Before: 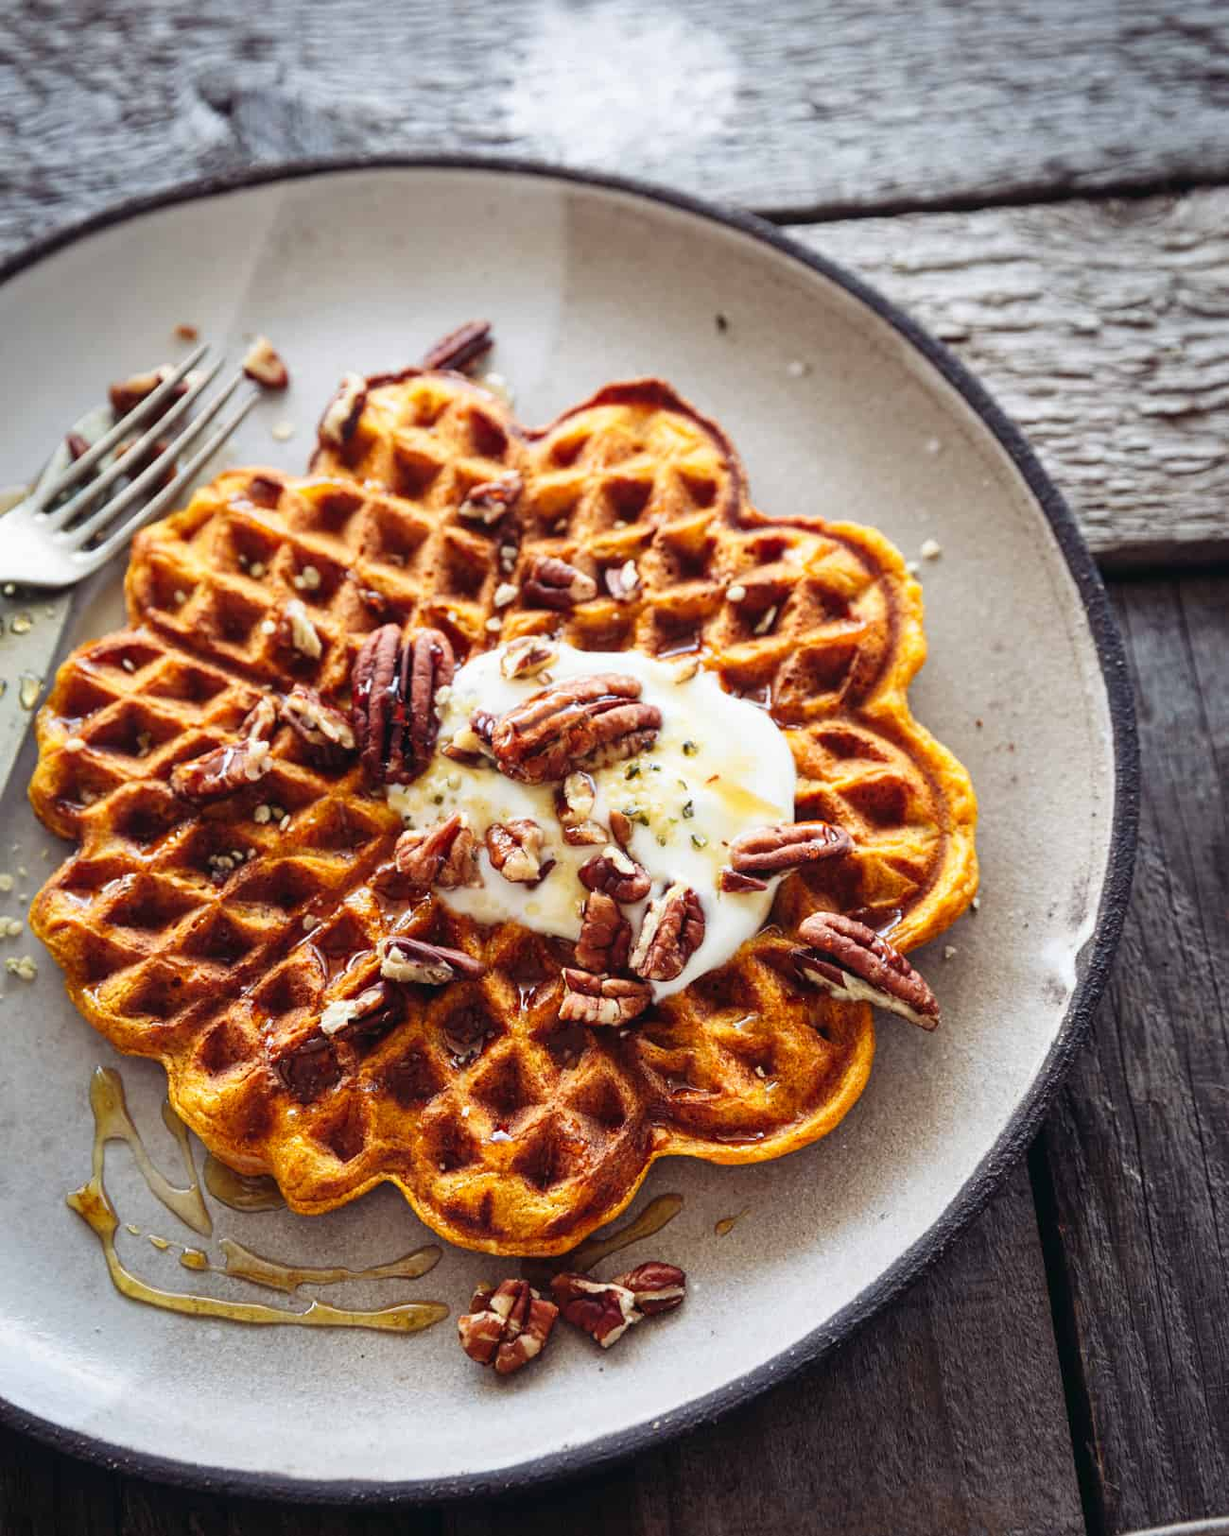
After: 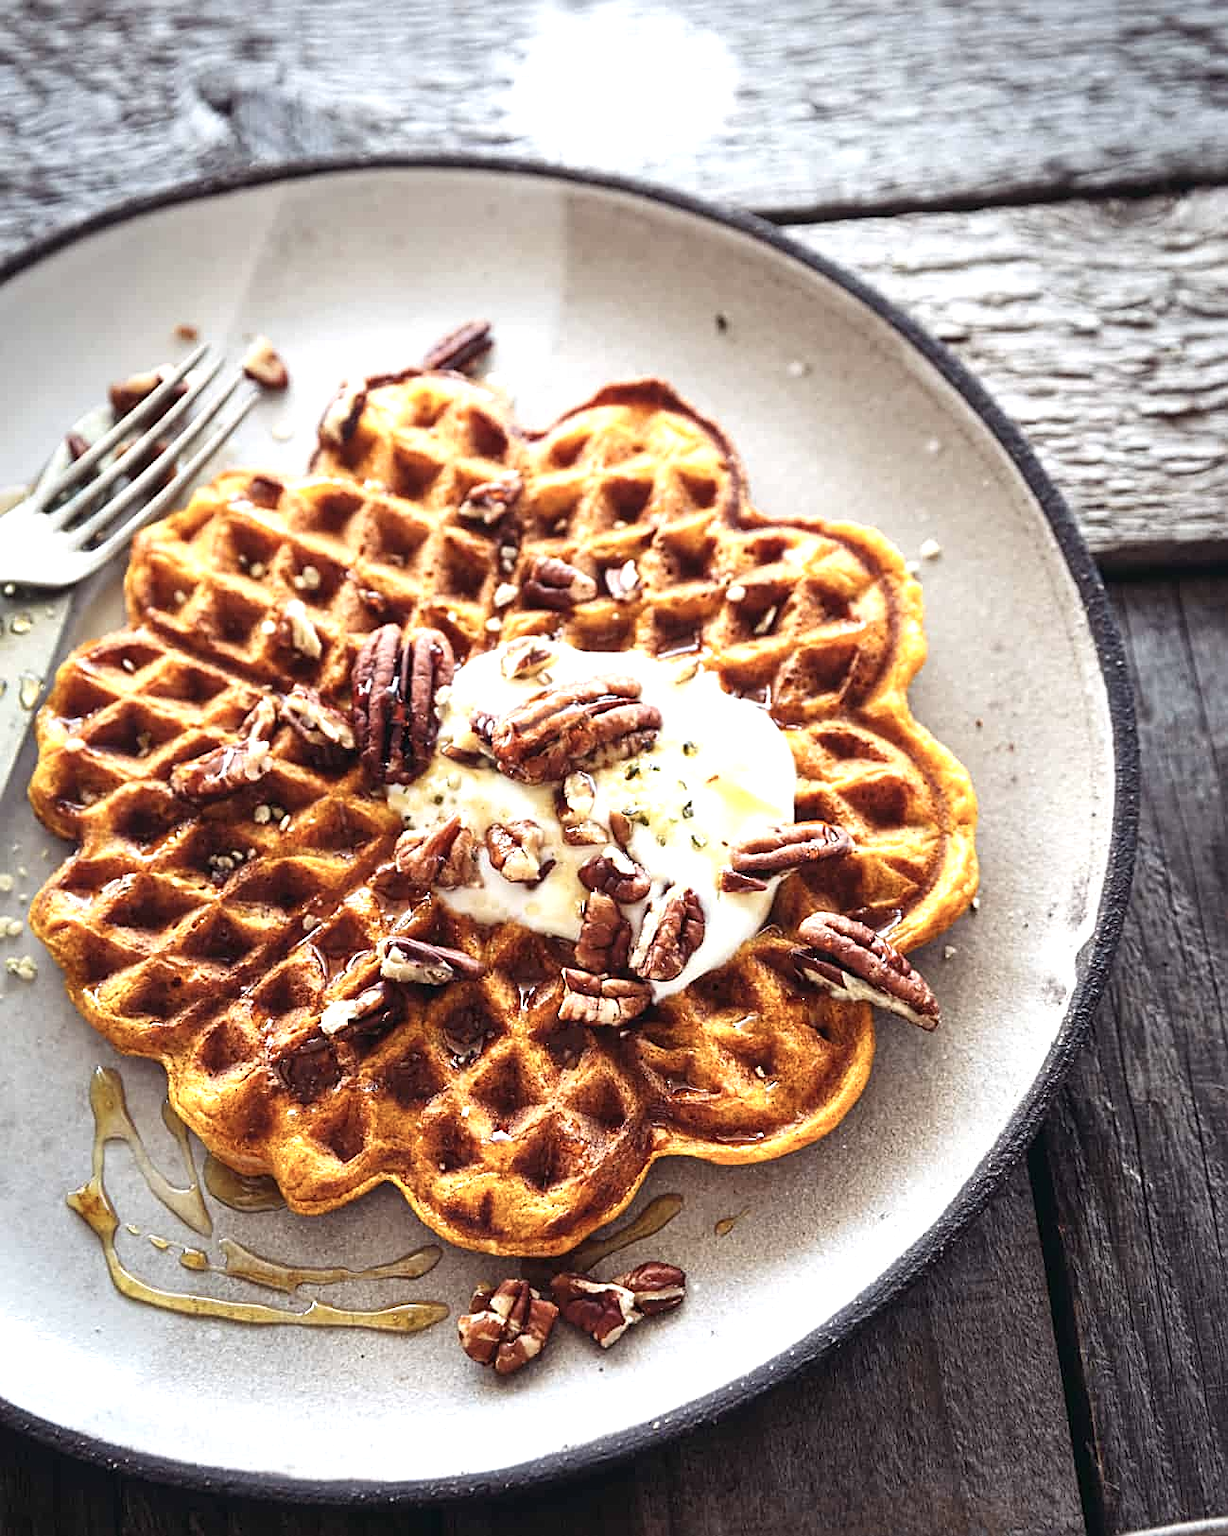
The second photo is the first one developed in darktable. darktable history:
sharpen: on, module defaults
contrast brightness saturation: contrast 0.06, brightness -0.01, saturation -0.23
exposure: exposure 0.6 EV, compensate highlight preservation false
